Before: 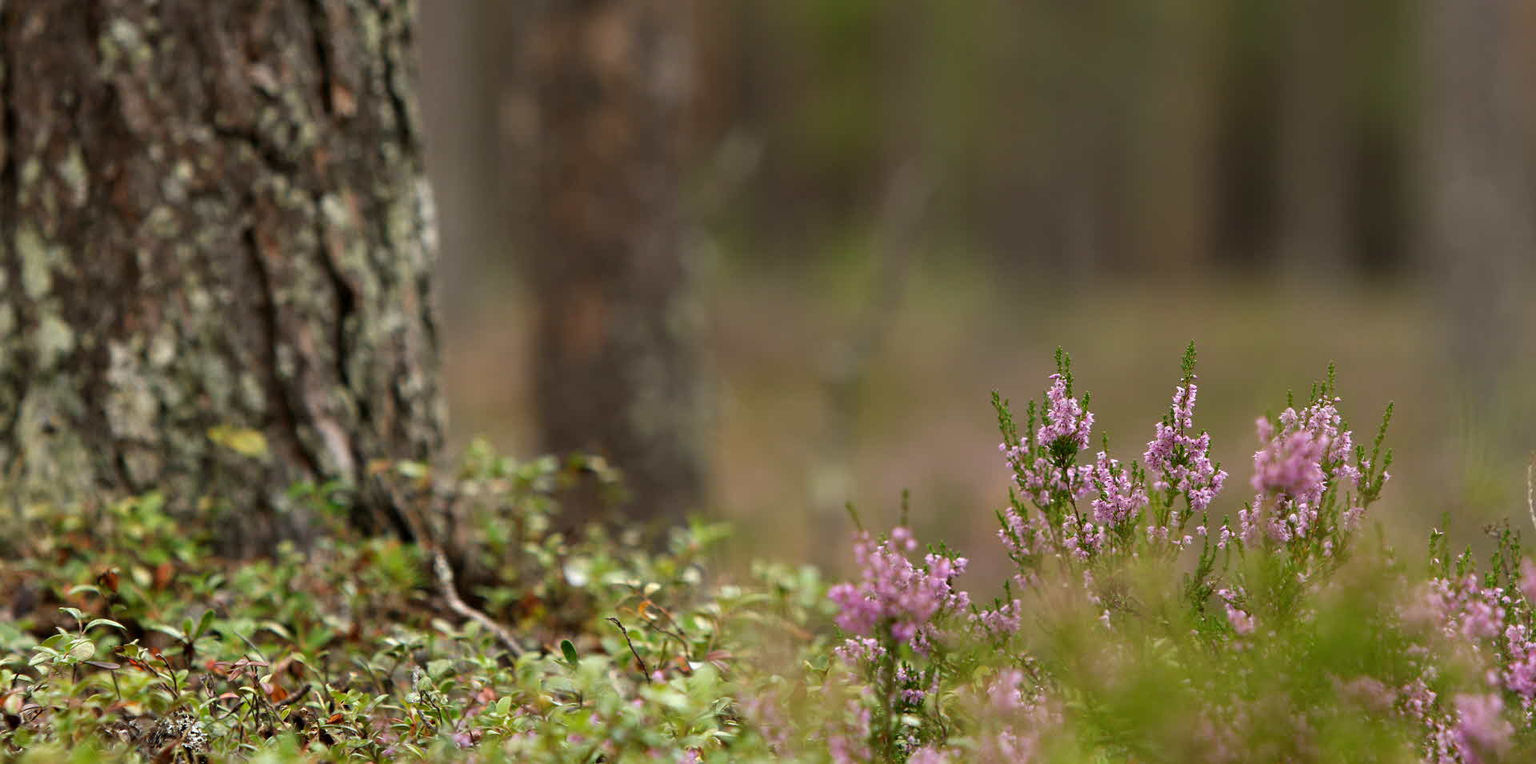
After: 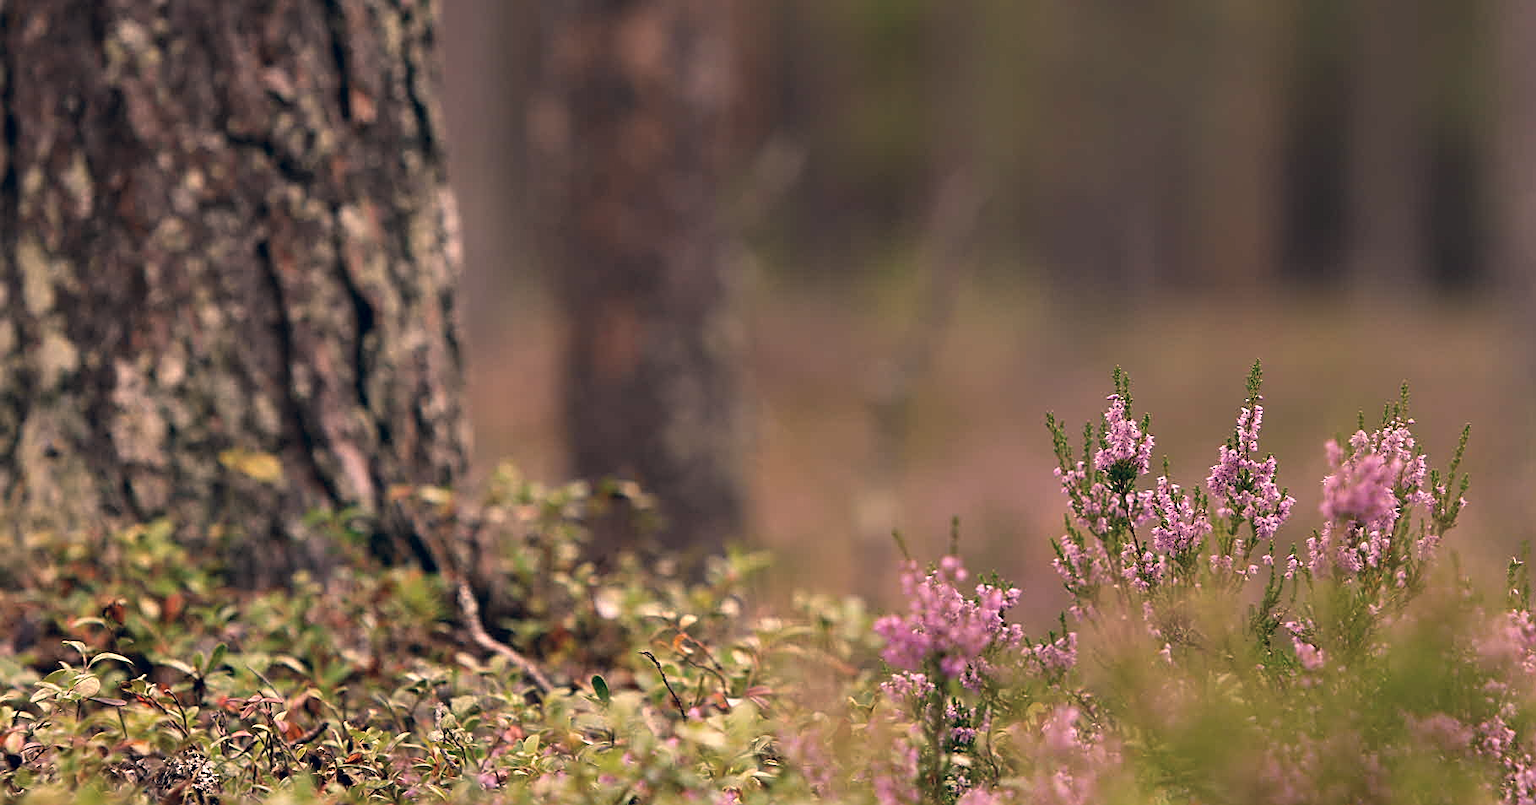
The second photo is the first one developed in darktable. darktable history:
sharpen: on, module defaults
crop and rotate: right 5.167%
color correction: highlights a* 14.46, highlights b* 5.85, shadows a* -5.53, shadows b* -15.24, saturation 0.85
white balance: red 1.127, blue 0.943
